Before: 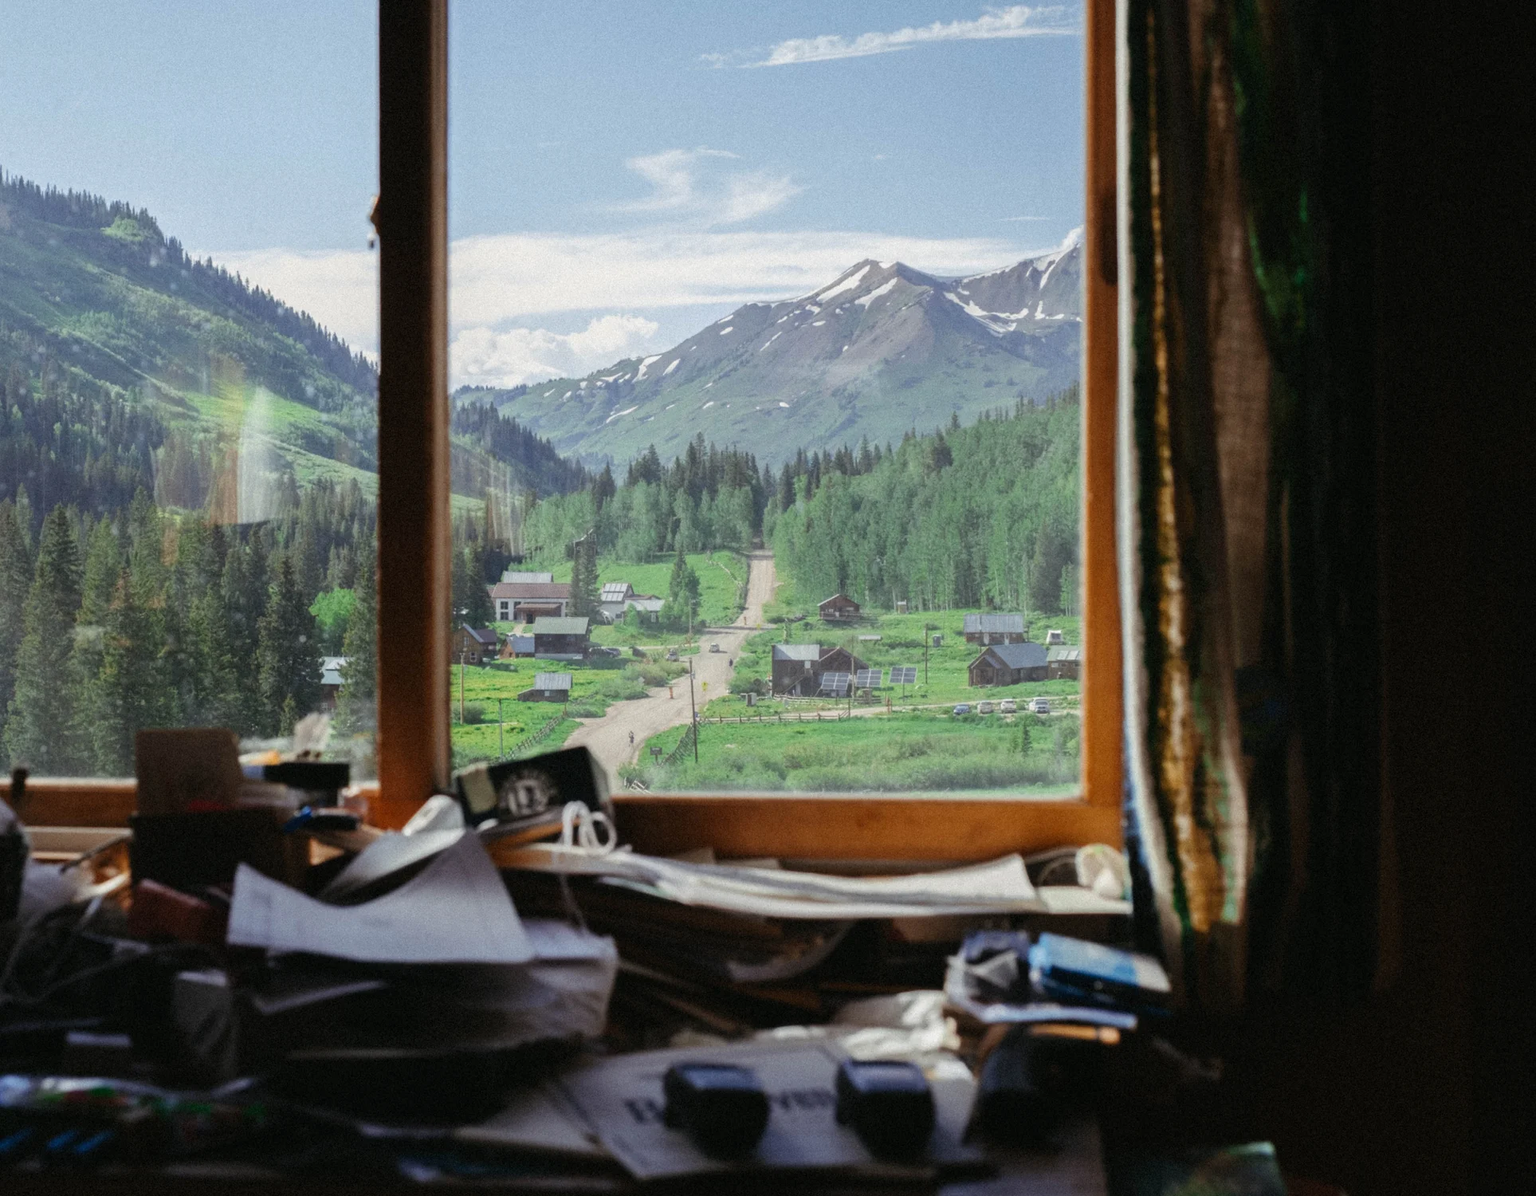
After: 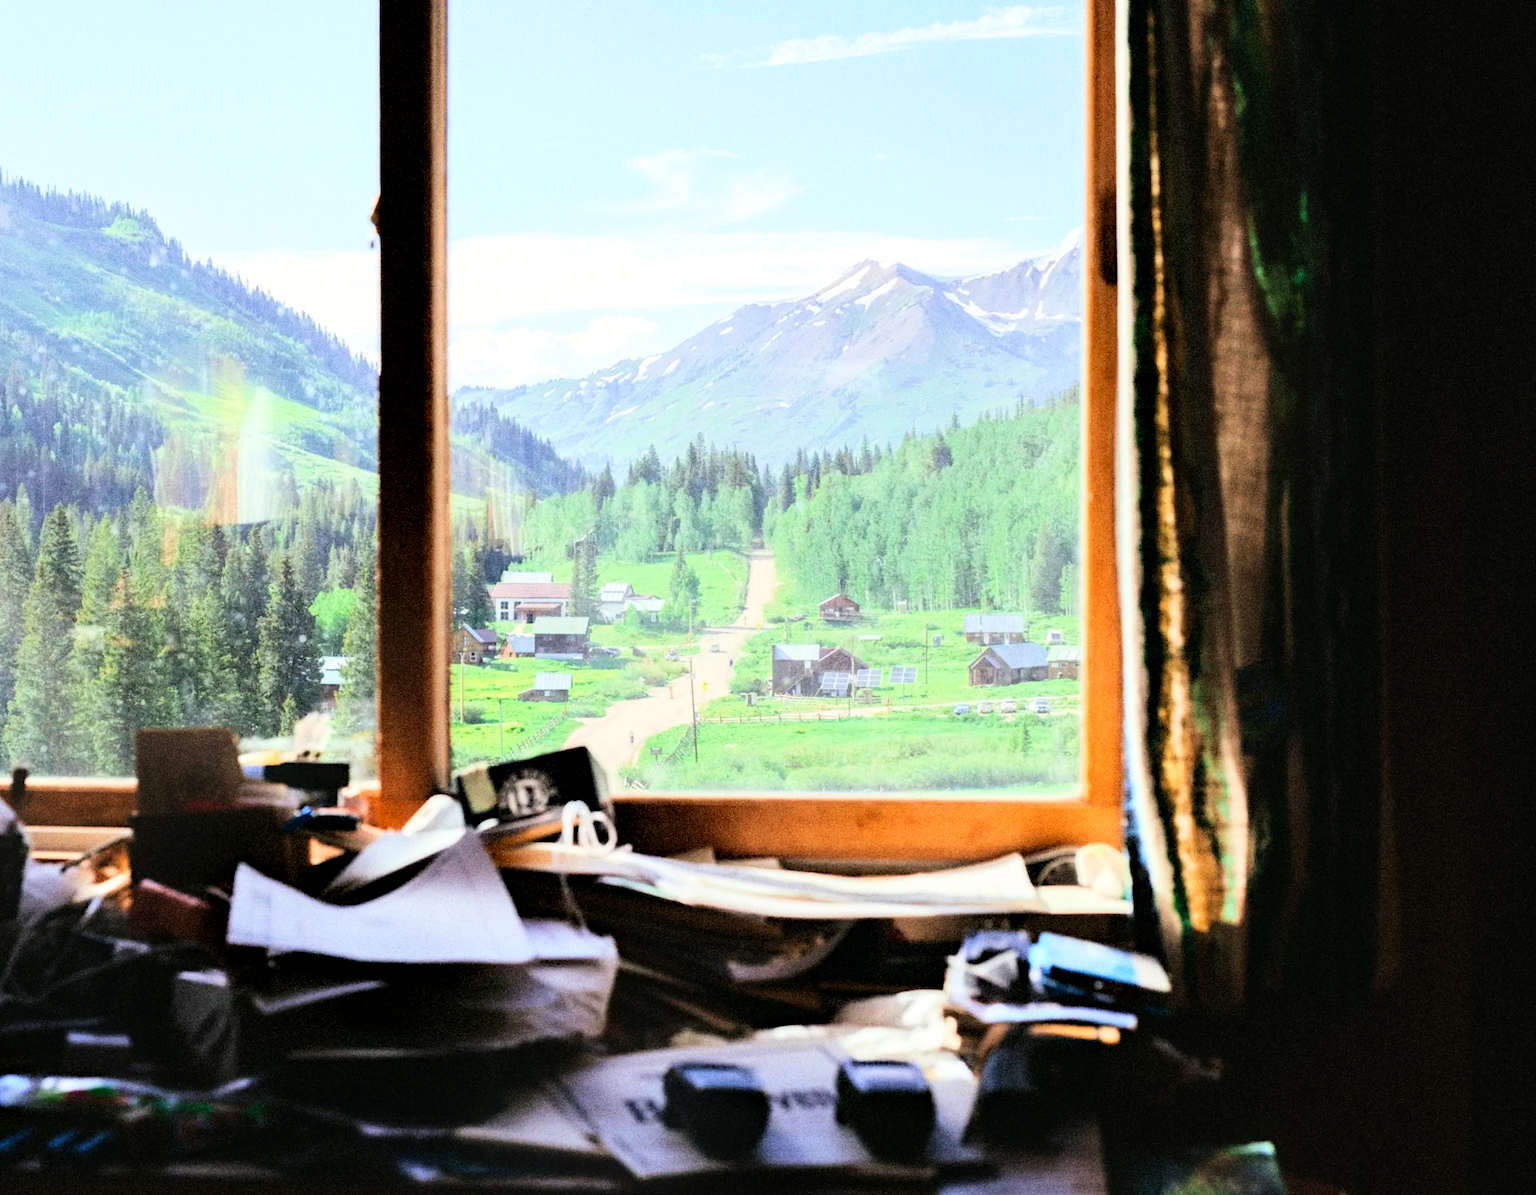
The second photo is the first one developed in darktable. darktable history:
base curve: curves: ch0 [(0, 0) (0, 0.001) (0.001, 0.001) (0.004, 0.002) (0.007, 0.004) (0.015, 0.013) (0.033, 0.045) (0.052, 0.096) (0.075, 0.17) (0.099, 0.241) (0.163, 0.42) (0.219, 0.55) (0.259, 0.616) (0.327, 0.722) (0.365, 0.765) (0.522, 0.873) (0.547, 0.881) (0.689, 0.919) (0.826, 0.952) (1, 1)], fusion 1
velvia: on, module defaults
